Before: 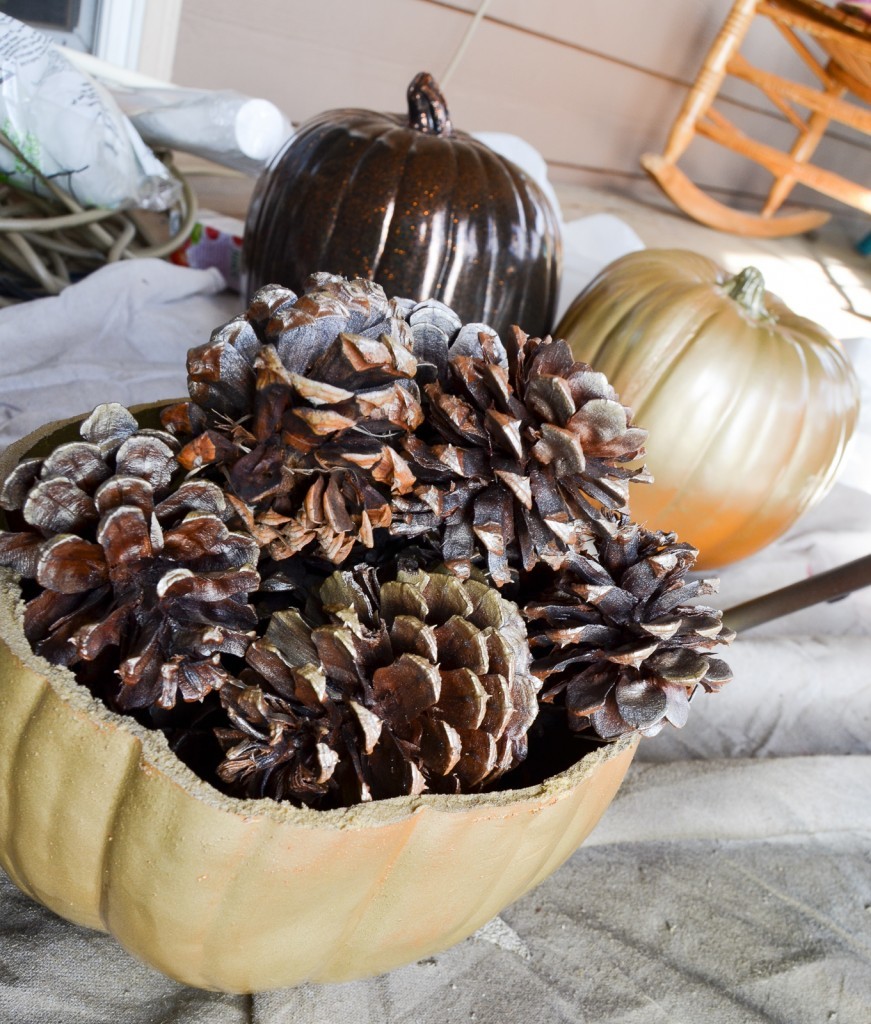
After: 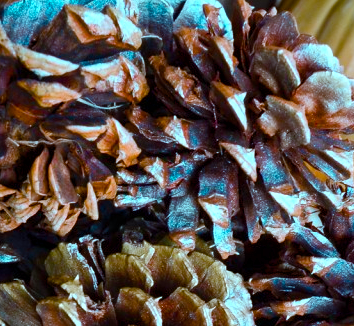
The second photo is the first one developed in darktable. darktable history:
color zones: curves: ch0 [(0.254, 0.492) (0.724, 0.62)]; ch1 [(0.25, 0.528) (0.719, 0.796)]; ch2 [(0, 0.472) (0.25, 0.5) (0.73, 0.184)]
color balance rgb: perceptual saturation grading › global saturation 35.117%, perceptual saturation grading › highlights -25.641%, perceptual saturation grading › shadows 49.308%, global vibrance 14.924%
color correction: highlights a* -10.46, highlights b* -19.6
crop: left 31.641%, top 32.081%, right 27.657%, bottom 36.039%
